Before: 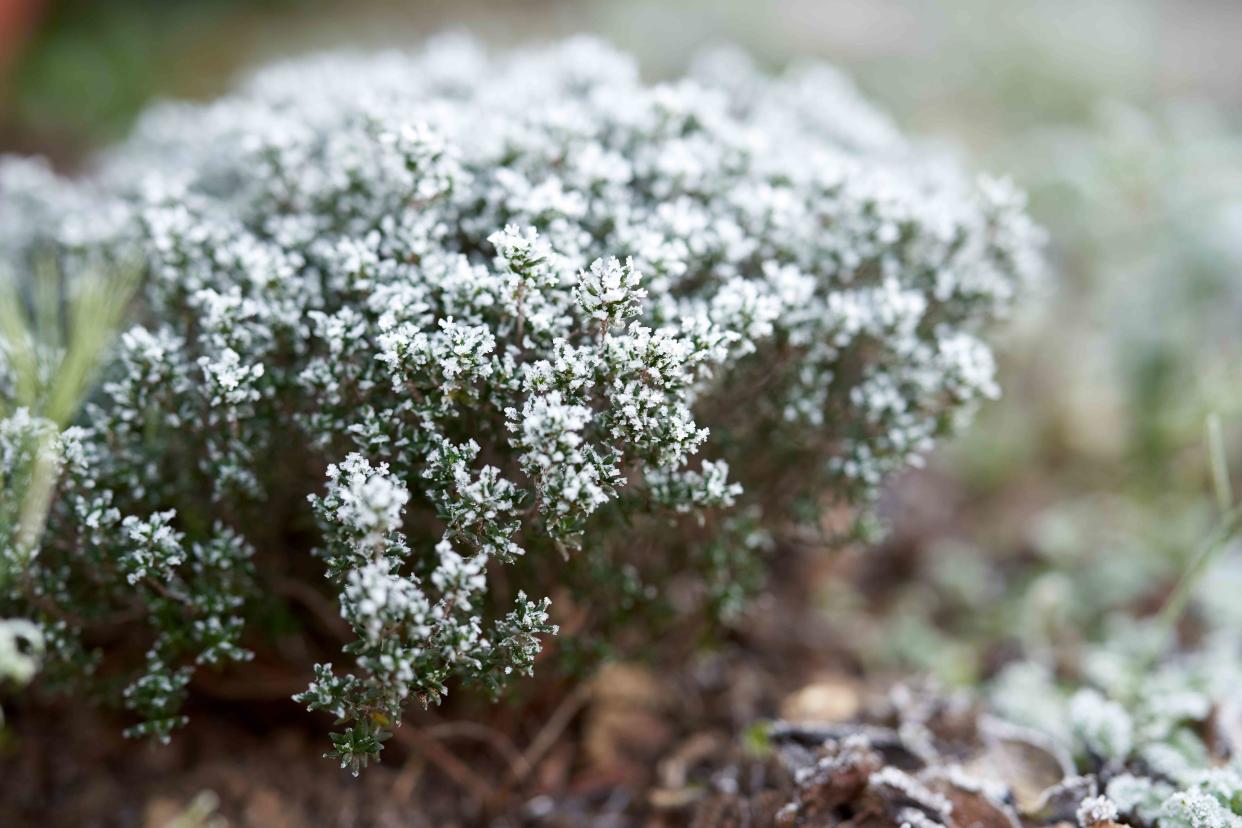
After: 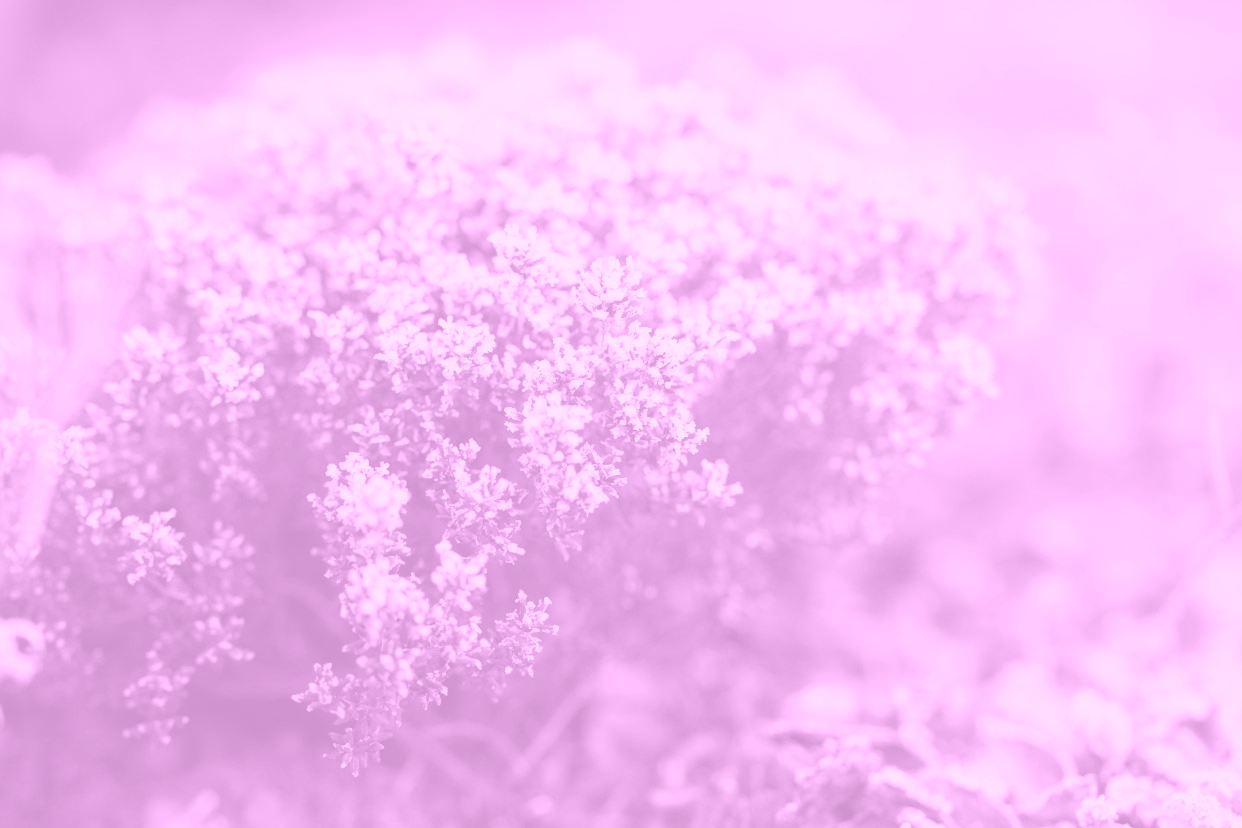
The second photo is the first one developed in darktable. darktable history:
color correction: highlights a* 10.44, highlights b* 30.04, shadows a* 2.73, shadows b* 17.51, saturation 1.72
colorize: hue 331.2°, saturation 75%, source mix 30.28%, lightness 70.52%, version 1
